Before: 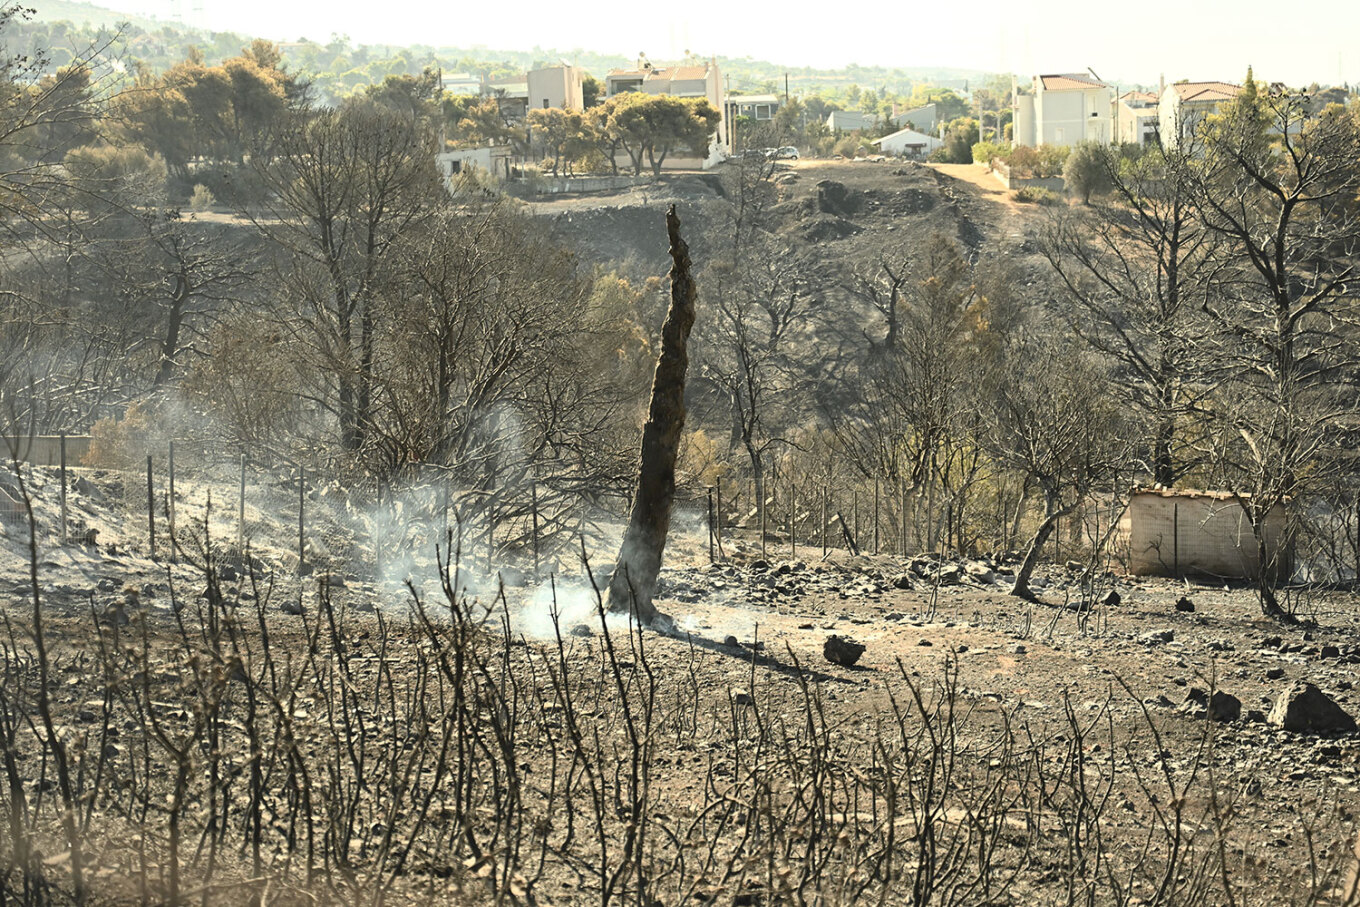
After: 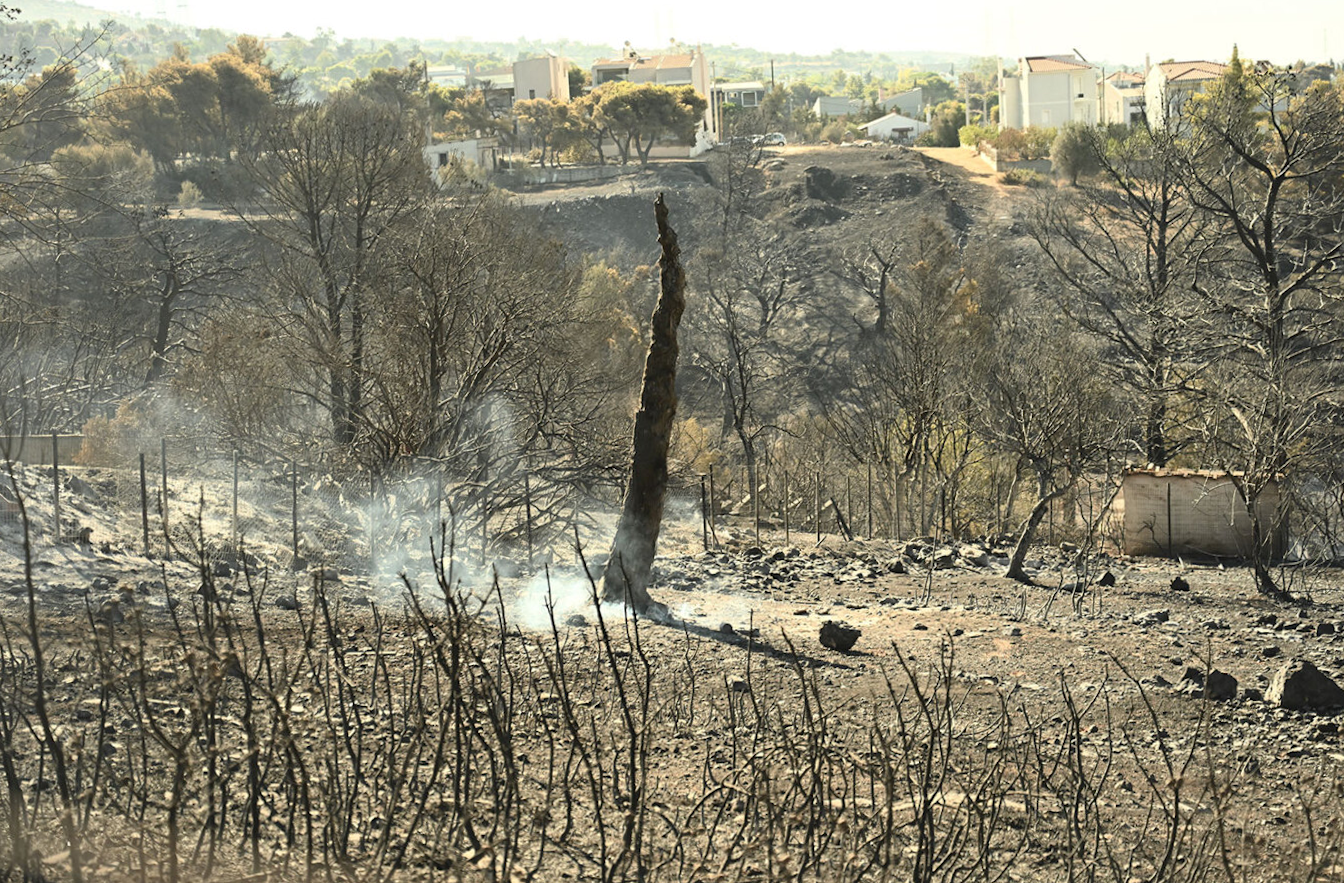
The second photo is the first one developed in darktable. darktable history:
shadows and highlights: shadows 4.1, highlights -17.6, soften with gaussian
rotate and perspective: rotation -1°, crop left 0.011, crop right 0.989, crop top 0.025, crop bottom 0.975
